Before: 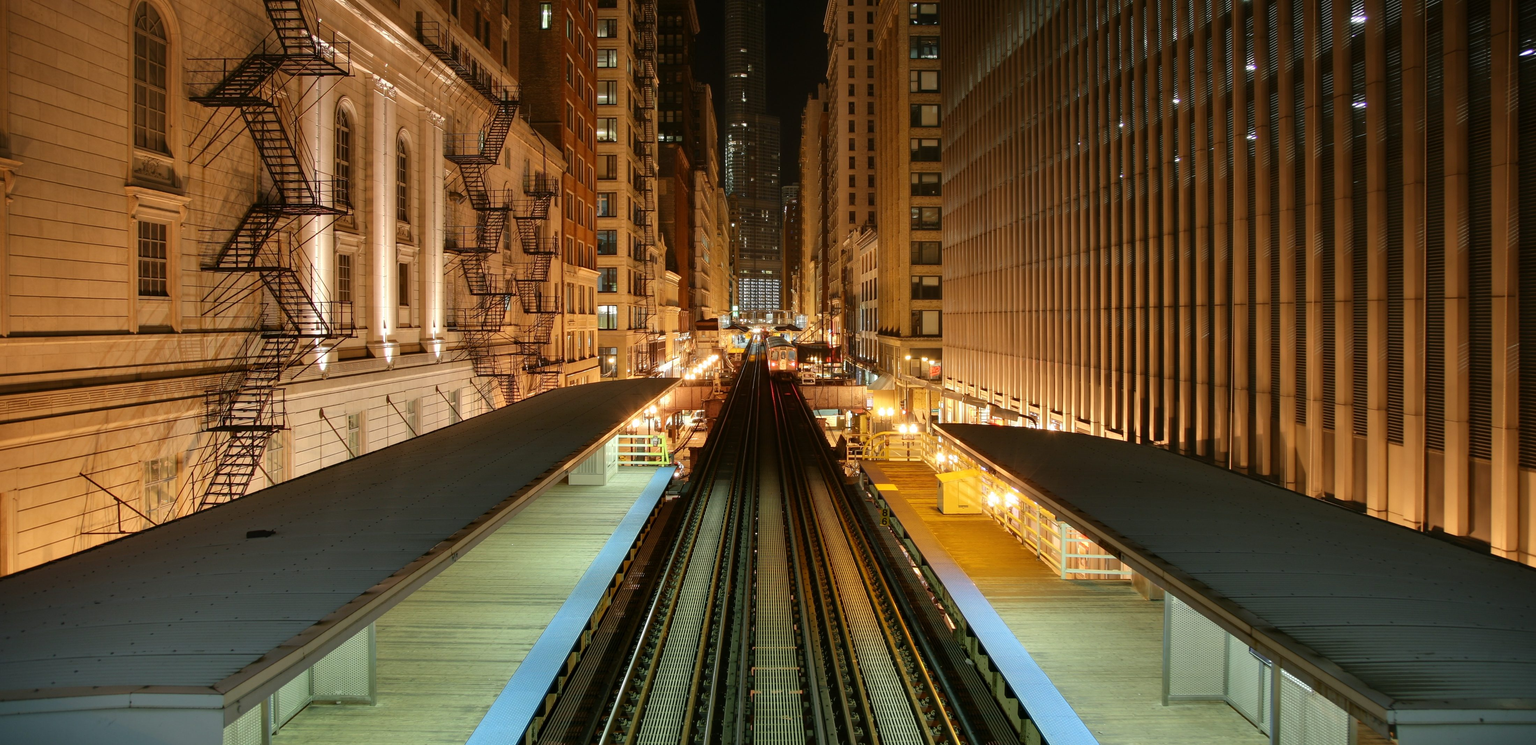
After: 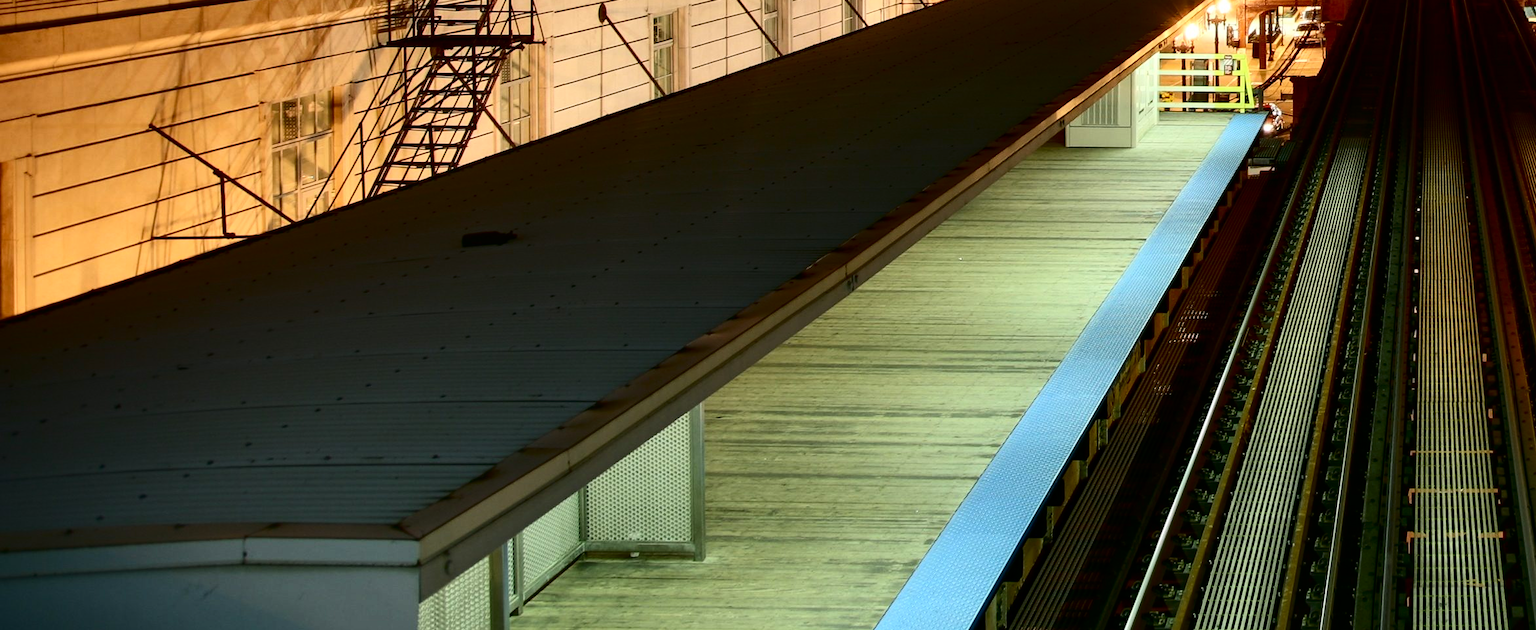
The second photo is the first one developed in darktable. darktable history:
crop and rotate: top 54.656%, right 46.618%, bottom 0.193%
contrast brightness saturation: contrast 0.325, brightness -0.073, saturation 0.174
